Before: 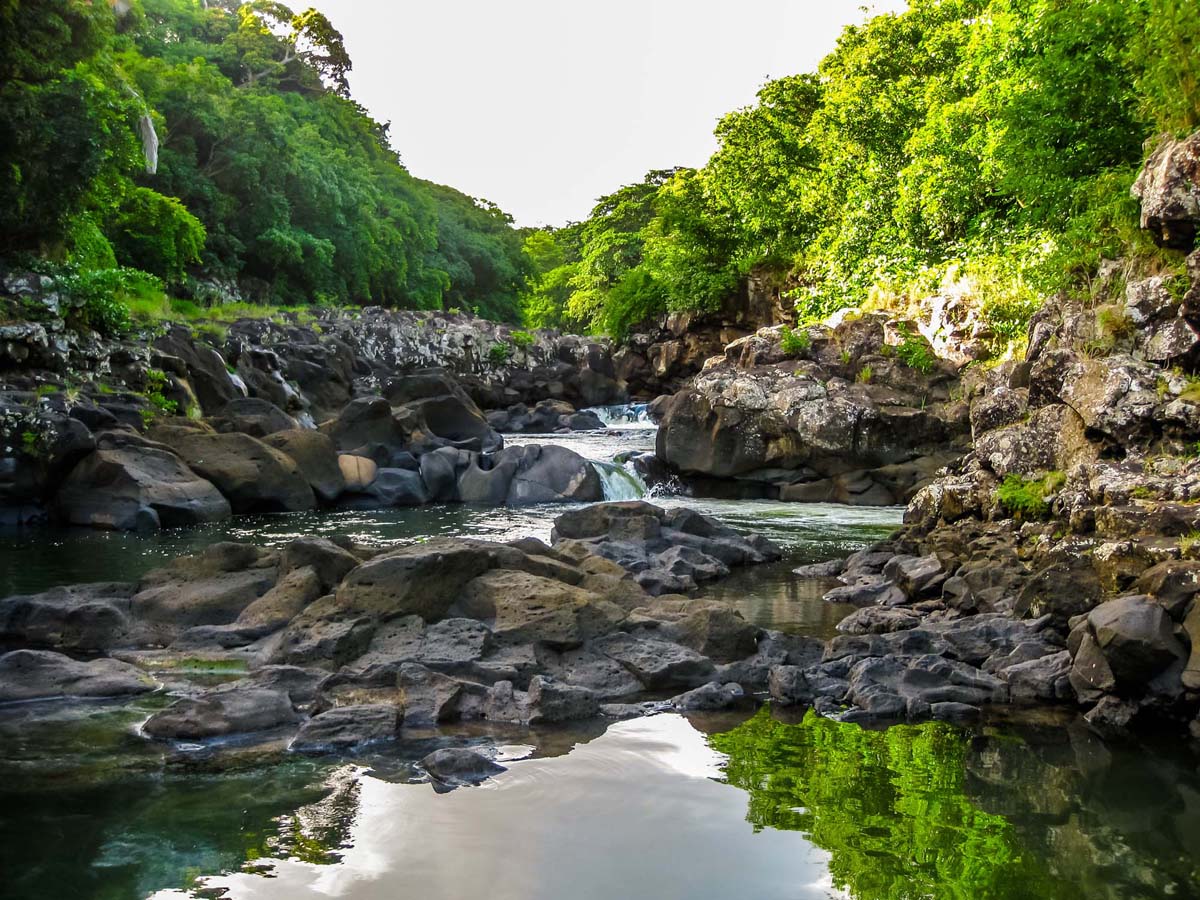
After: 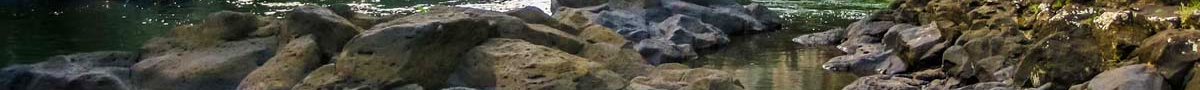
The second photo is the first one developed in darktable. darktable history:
crop and rotate: top 59.084%, bottom 30.916%
velvia: on, module defaults
